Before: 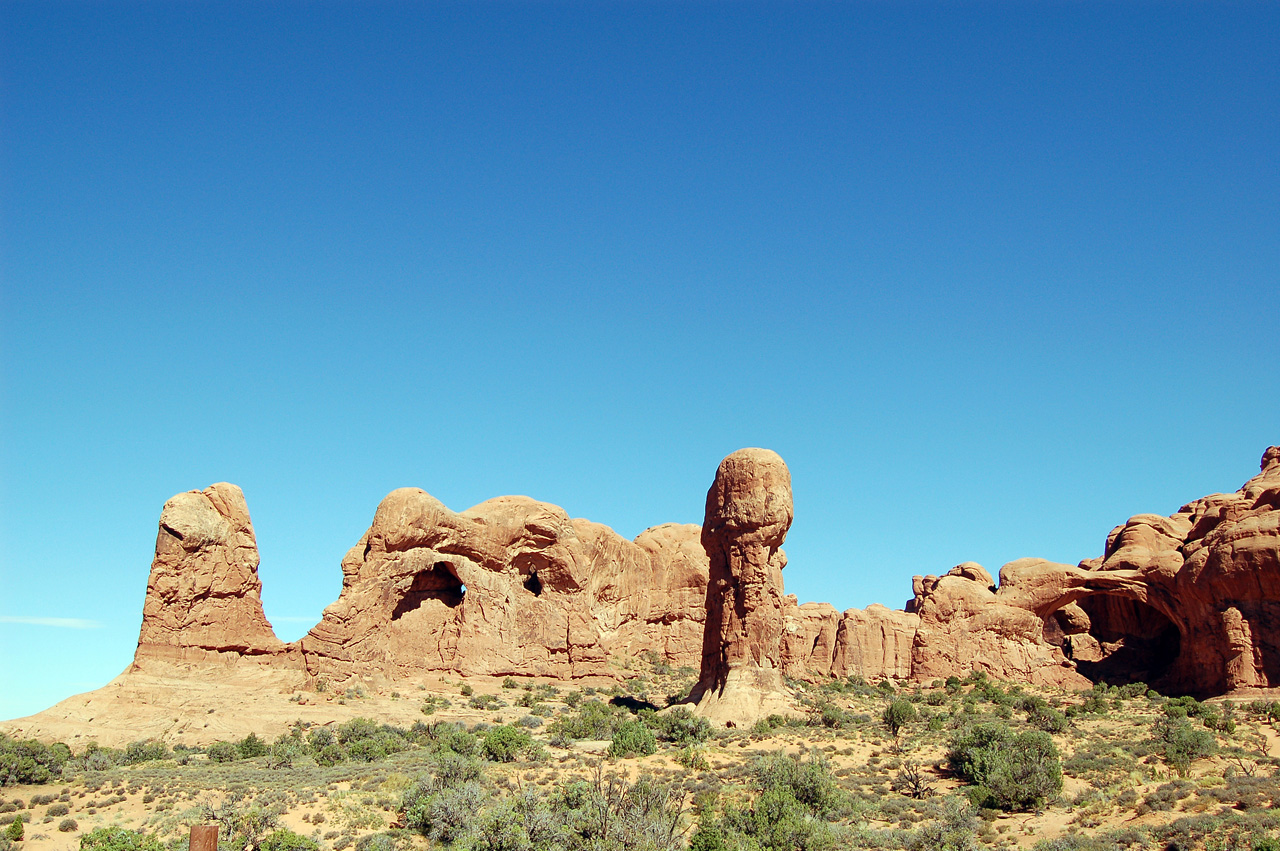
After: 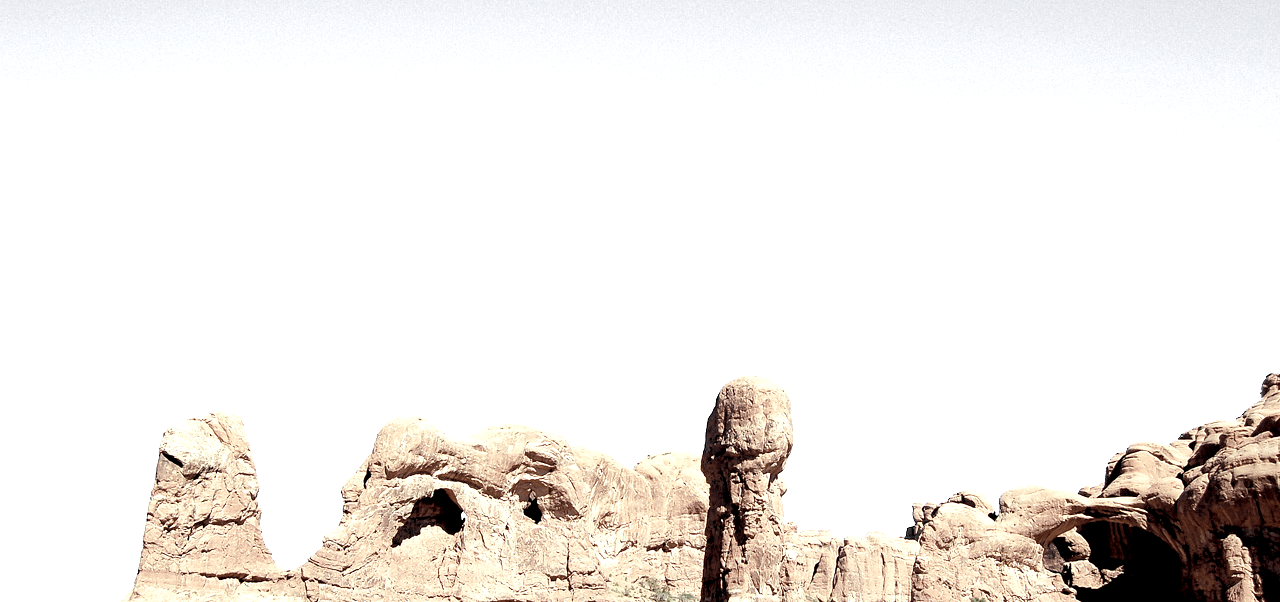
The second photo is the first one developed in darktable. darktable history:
exposure: black level correction 0.01, exposure 1 EV, compensate highlight preservation false
crop and rotate: top 8.613%, bottom 20.636%
color zones: curves: ch0 [(0, 0.613) (0.01, 0.613) (0.245, 0.448) (0.498, 0.529) (0.642, 0.665) (0.879, 0.777) (0.99, 0.613)]; ch1 [(0, 0.035) (0.121, 0.189) (0.259, 0.197) (0.415, 0.061) (0.589, 0.022) (0.732, 0.022) (0.857, 0.026) (0.991, 0.053)]
